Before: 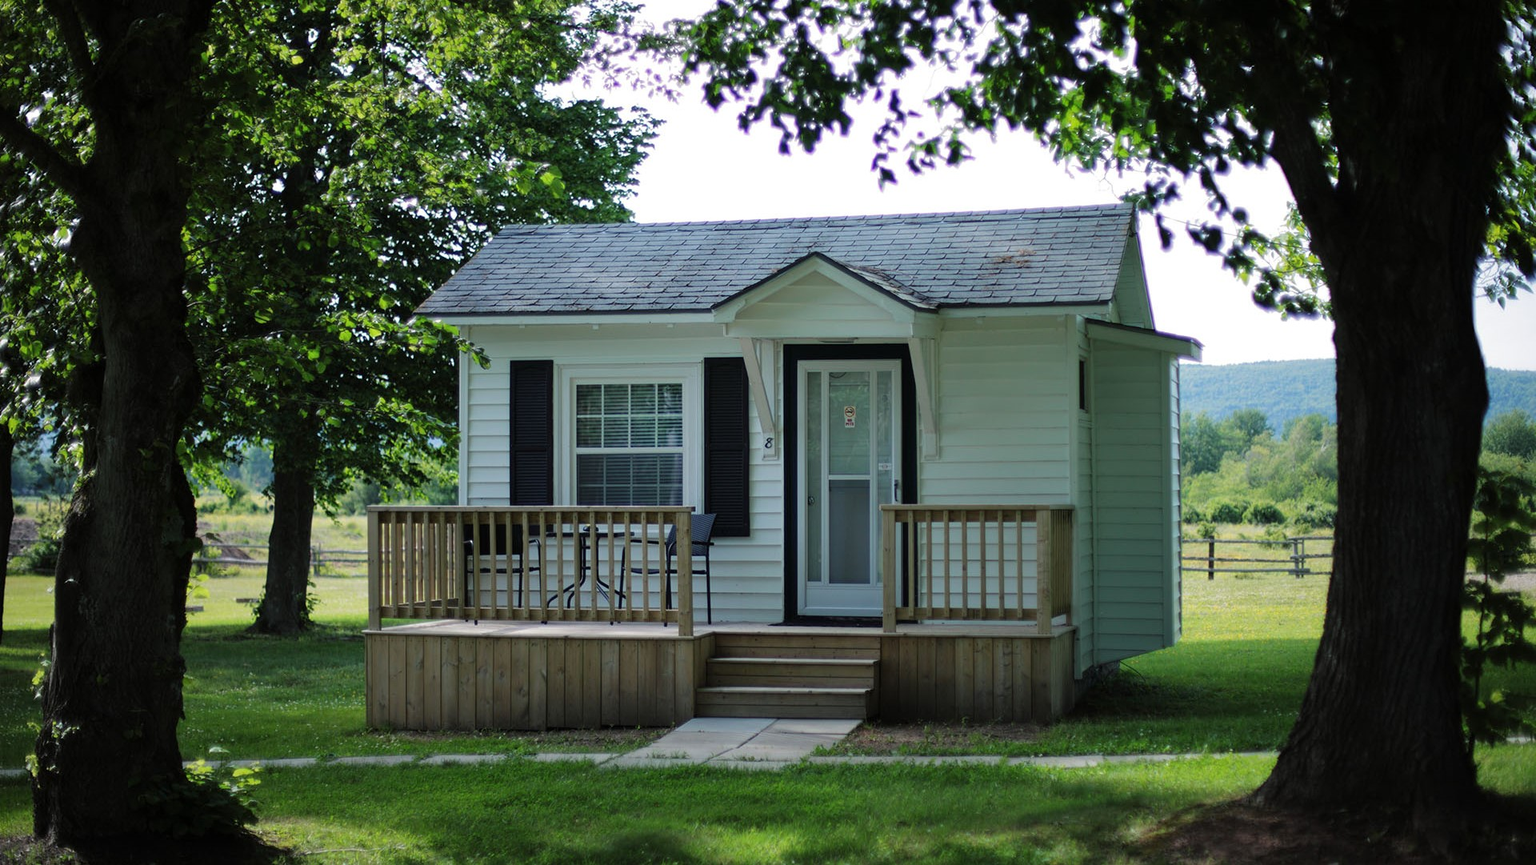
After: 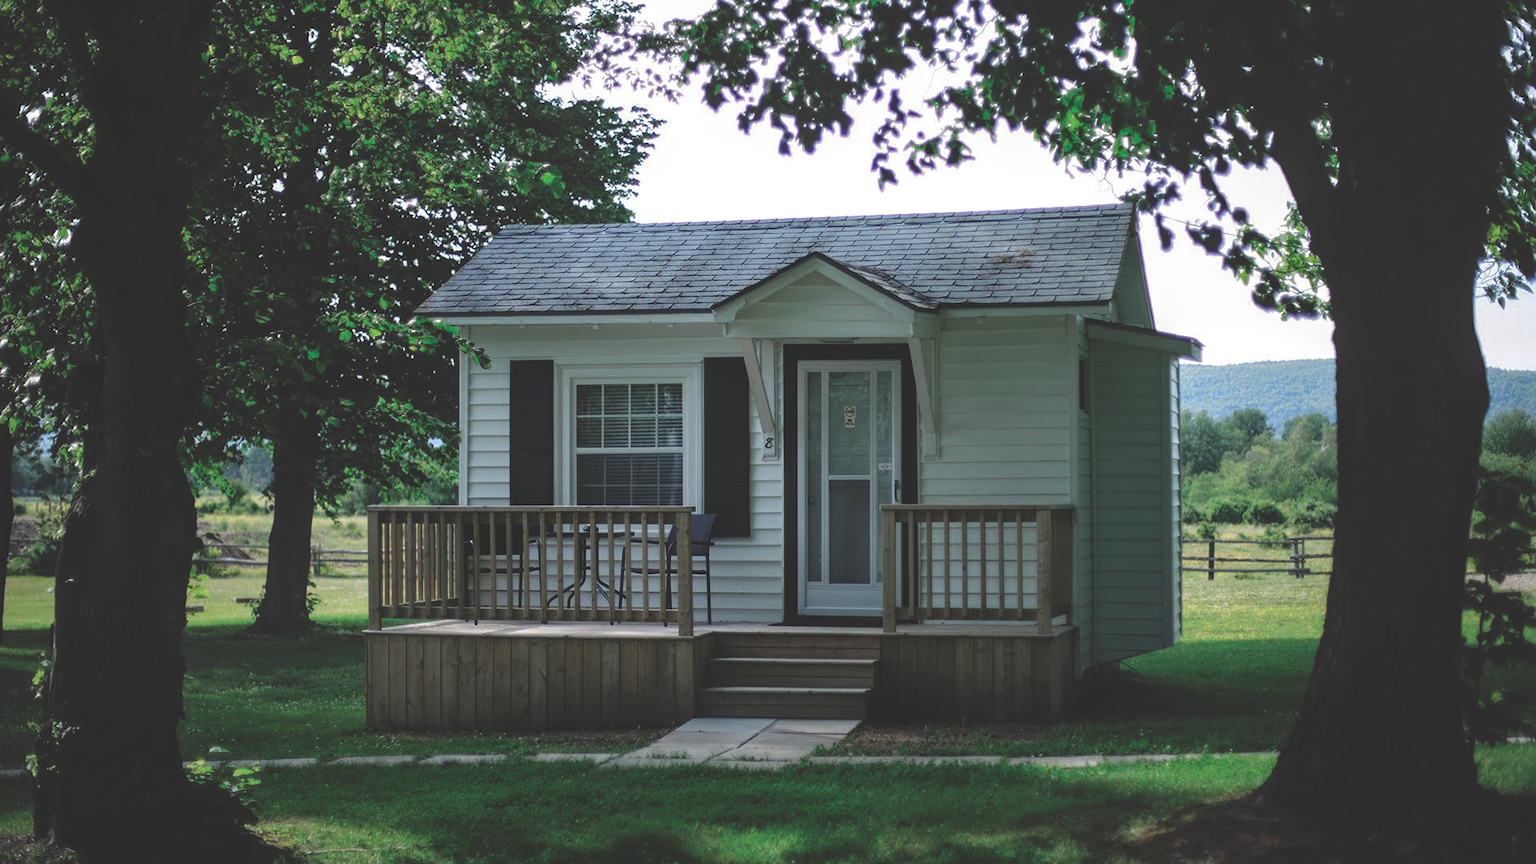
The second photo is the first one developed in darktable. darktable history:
rgb curve: curves: ch0 [(0, 0.186) (0.314, 0.284) (0.775, 0.708) (1, 1)], compensate middle gray true, preserve colors none
color zones: curves: ch0 [(0, 0.5) (0.125, 0.4) (0.25, 0.5) (0.375, 0.4) (0.5, 0.4) (0.625, 0.6) (0.75, 0.6) (0.875, 0.5)]; ch1 [(0, 0.4) (0.125, 0.5) (0.25, 0.4) (0.375, 0.4) (0.5, 0.4) (0.625, 0.4) (0.75, 0.5) (0.875, 0.4)]; ch2 [(0, 0.6) (0.125, 0.5) (0.25, 0.5) (0.375, 0.6) (0.5, 0.6) (0.625, 0.5) (0.75, 0.5) (0.875, 0.5)]
local contrast: on, module defaults
